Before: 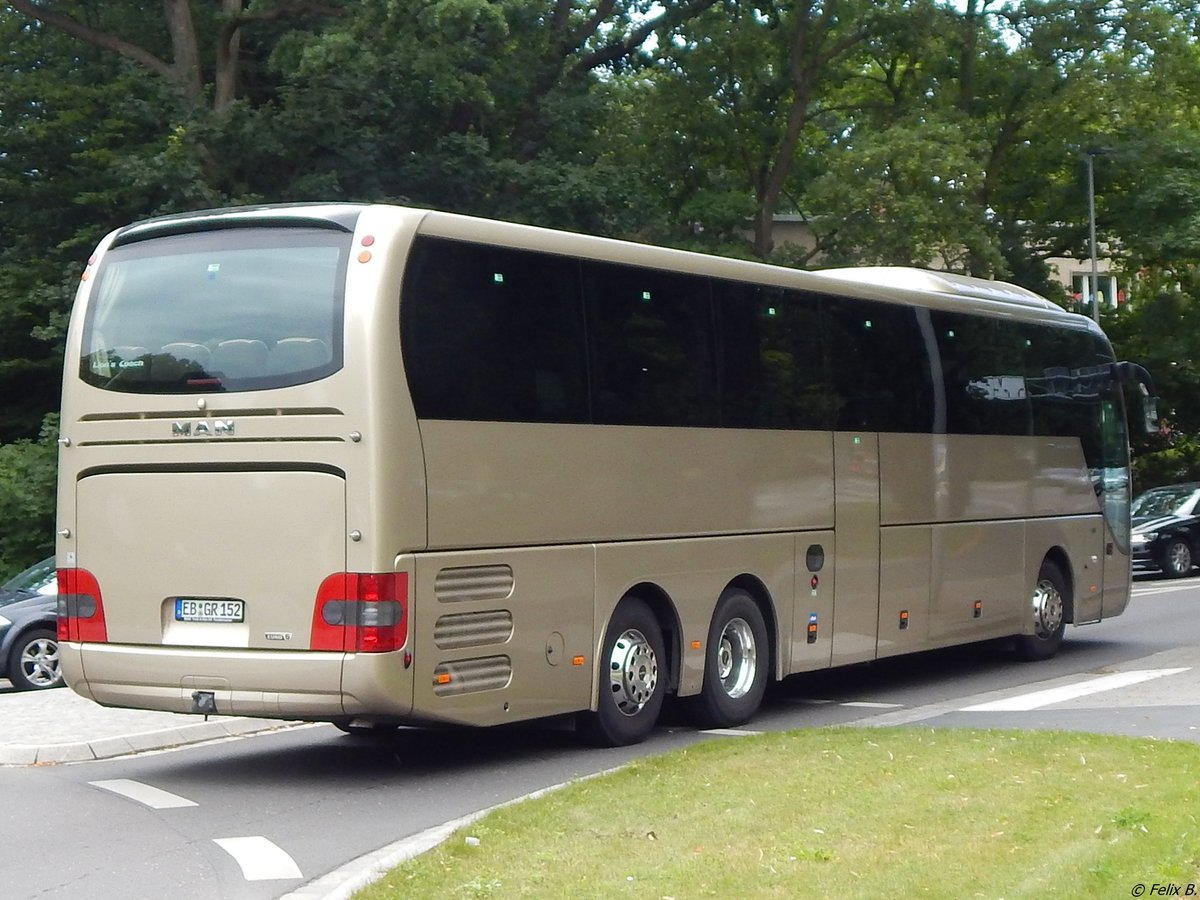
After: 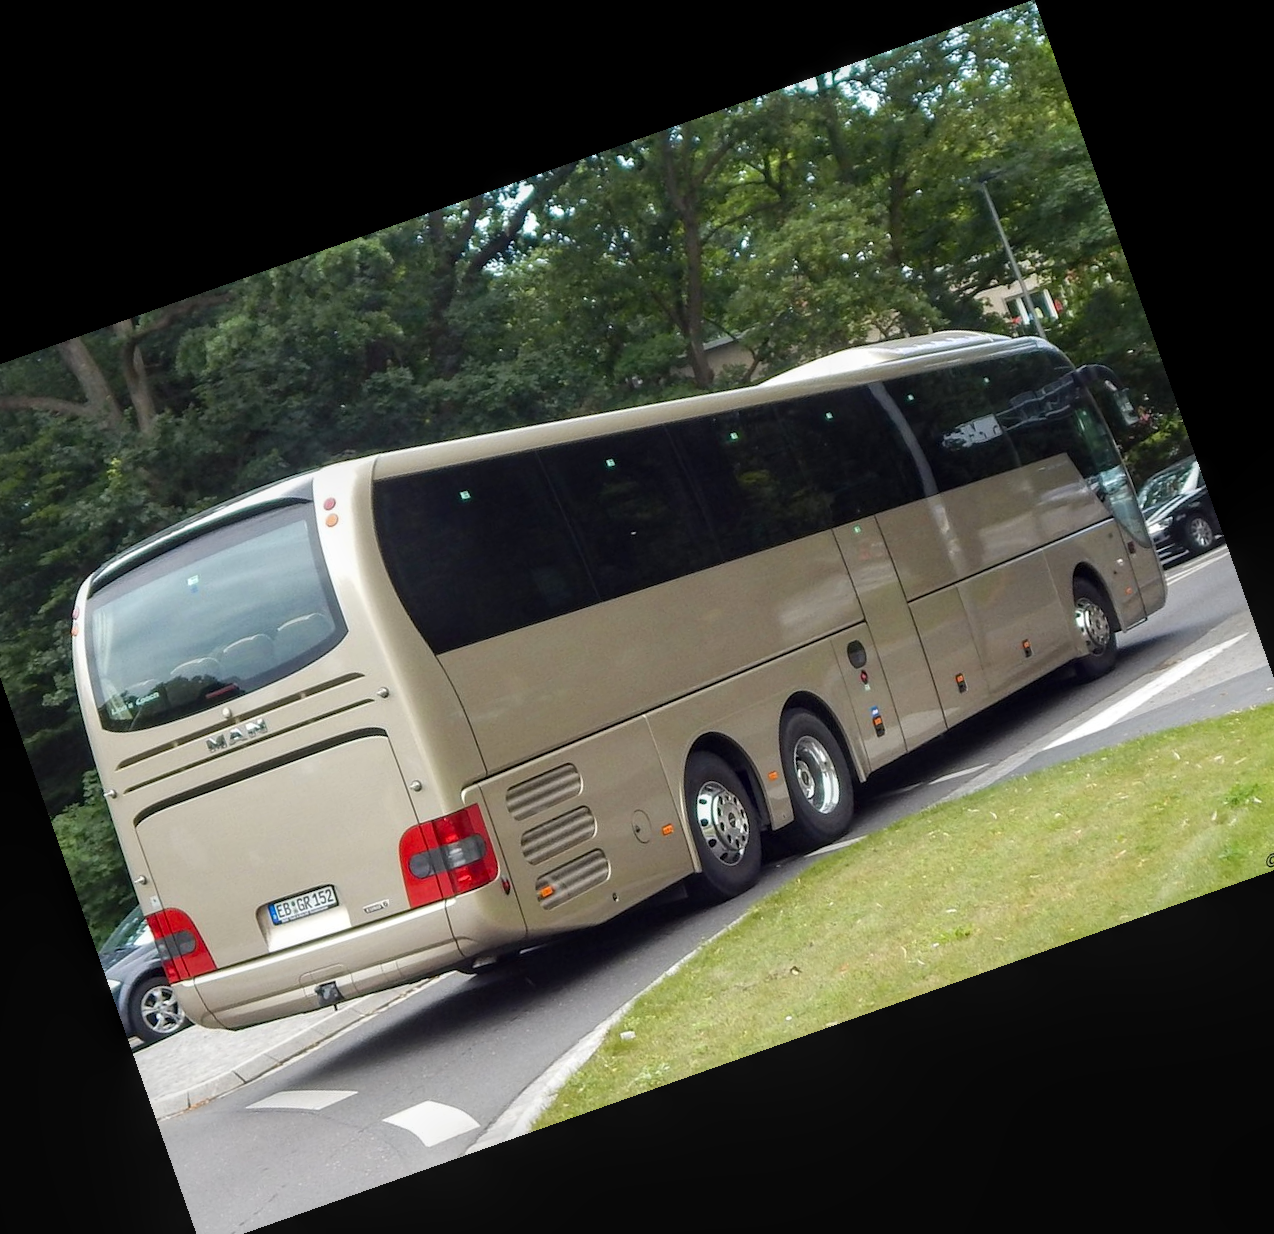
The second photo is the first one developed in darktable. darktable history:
local contrast: on, module defaults
crop and rotate: angle 19.43°, left 6.812%, right 4.125%, bottom 1.087%
exposure: compensate highlight preservation false
white balance: emerald 1
